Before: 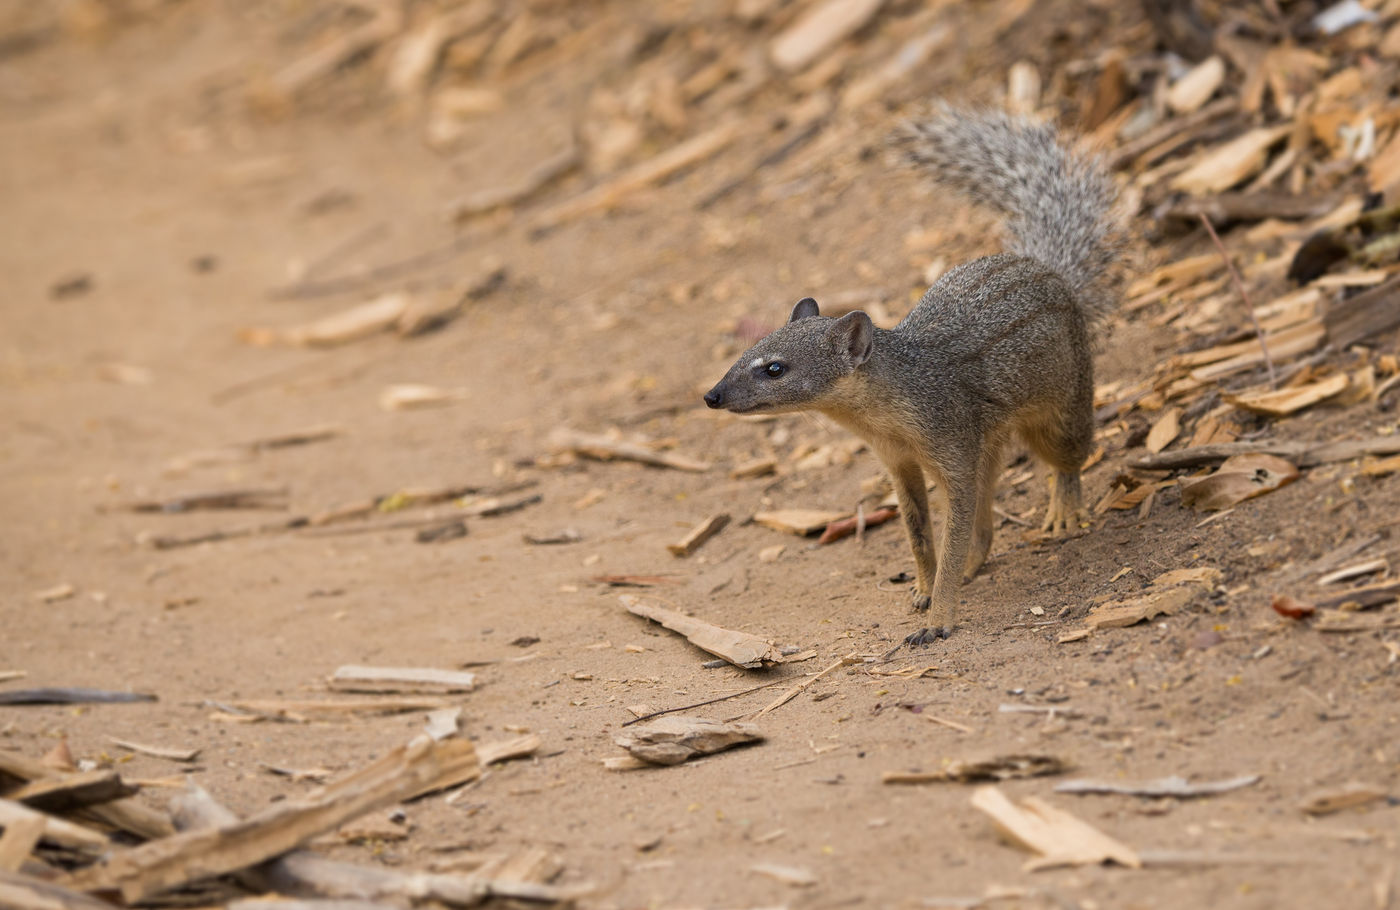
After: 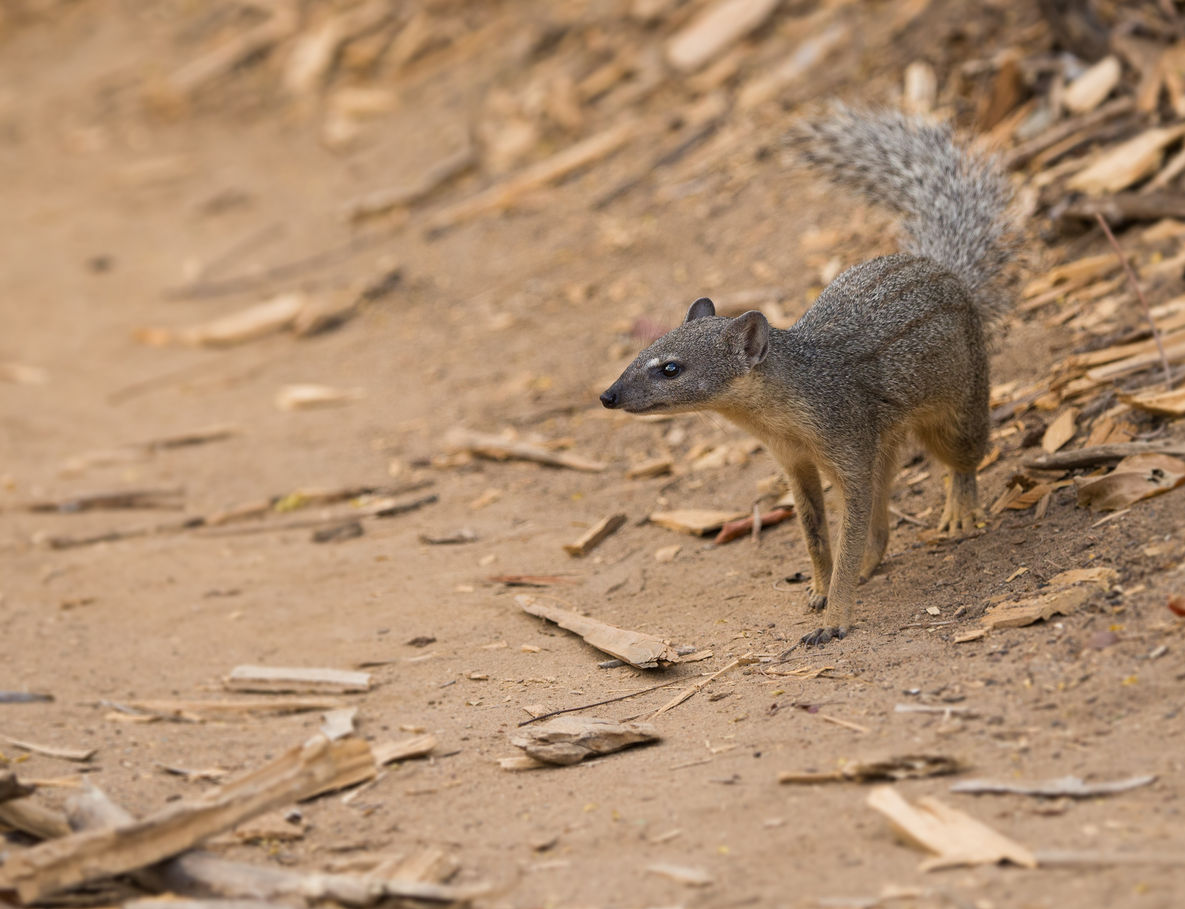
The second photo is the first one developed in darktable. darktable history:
crop: left 7.468%, right 7.823%
